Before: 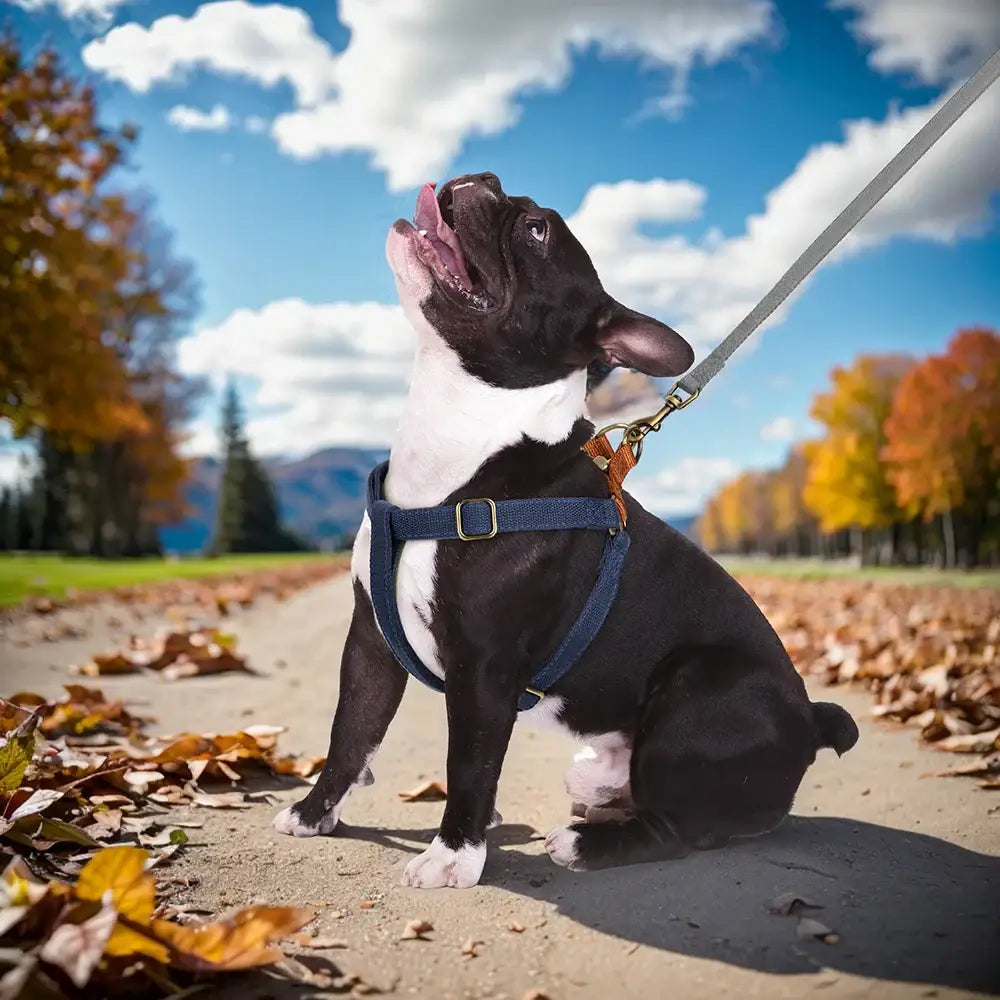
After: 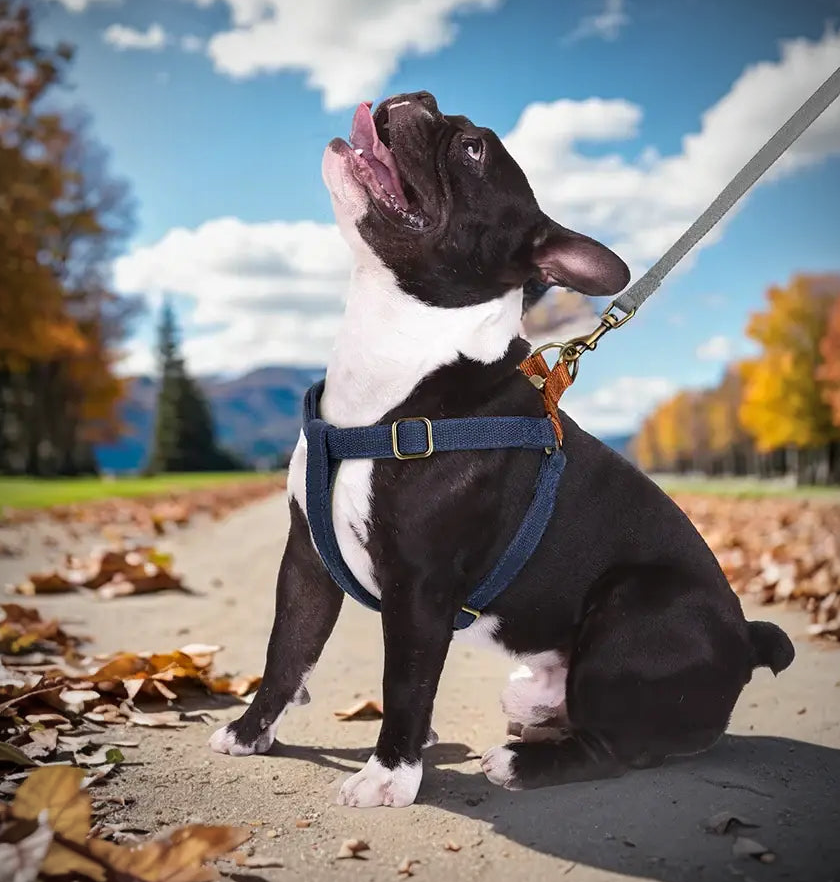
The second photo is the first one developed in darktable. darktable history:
vignetting: fall-off radius 60.92%
crop: left 6.446%, top 8.188%, right 9.538%, bottom 3.548%
